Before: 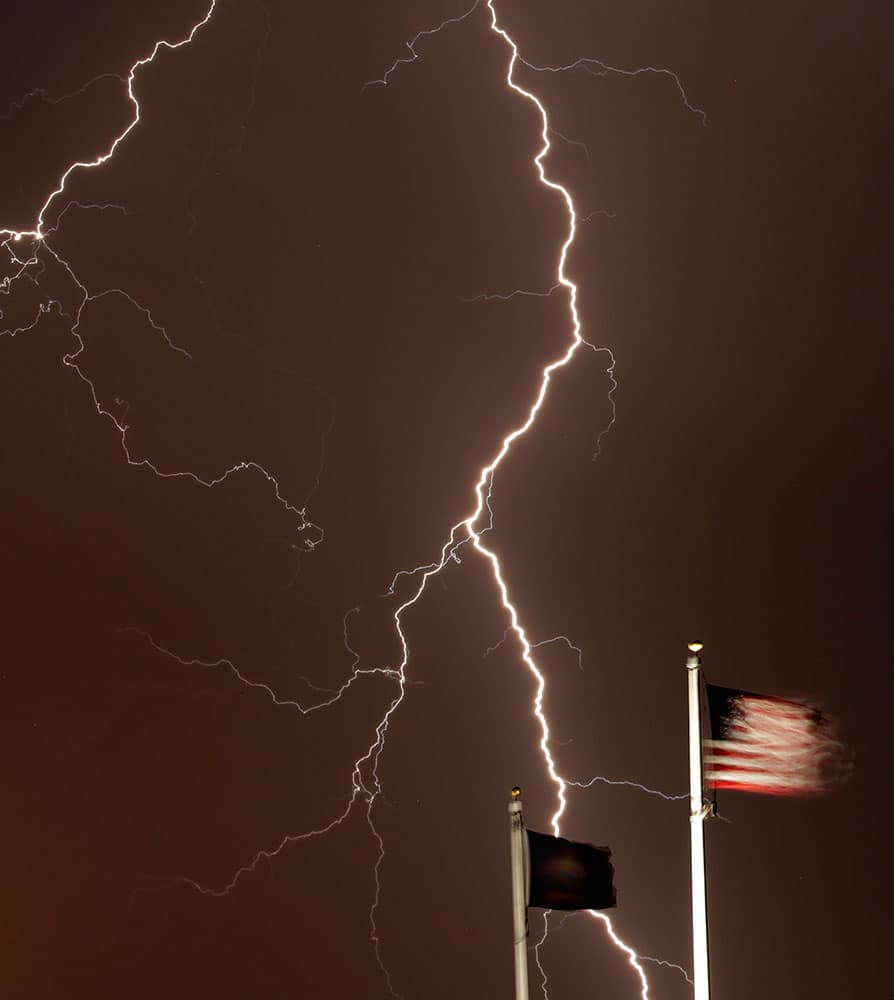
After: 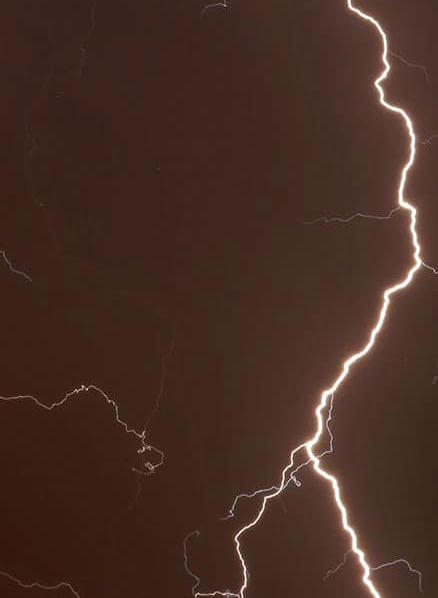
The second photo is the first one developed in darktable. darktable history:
haze removal: compatibility mode true
crop: left 17.928%, top 7.745%, right 32.997%, bottom 32.375%
